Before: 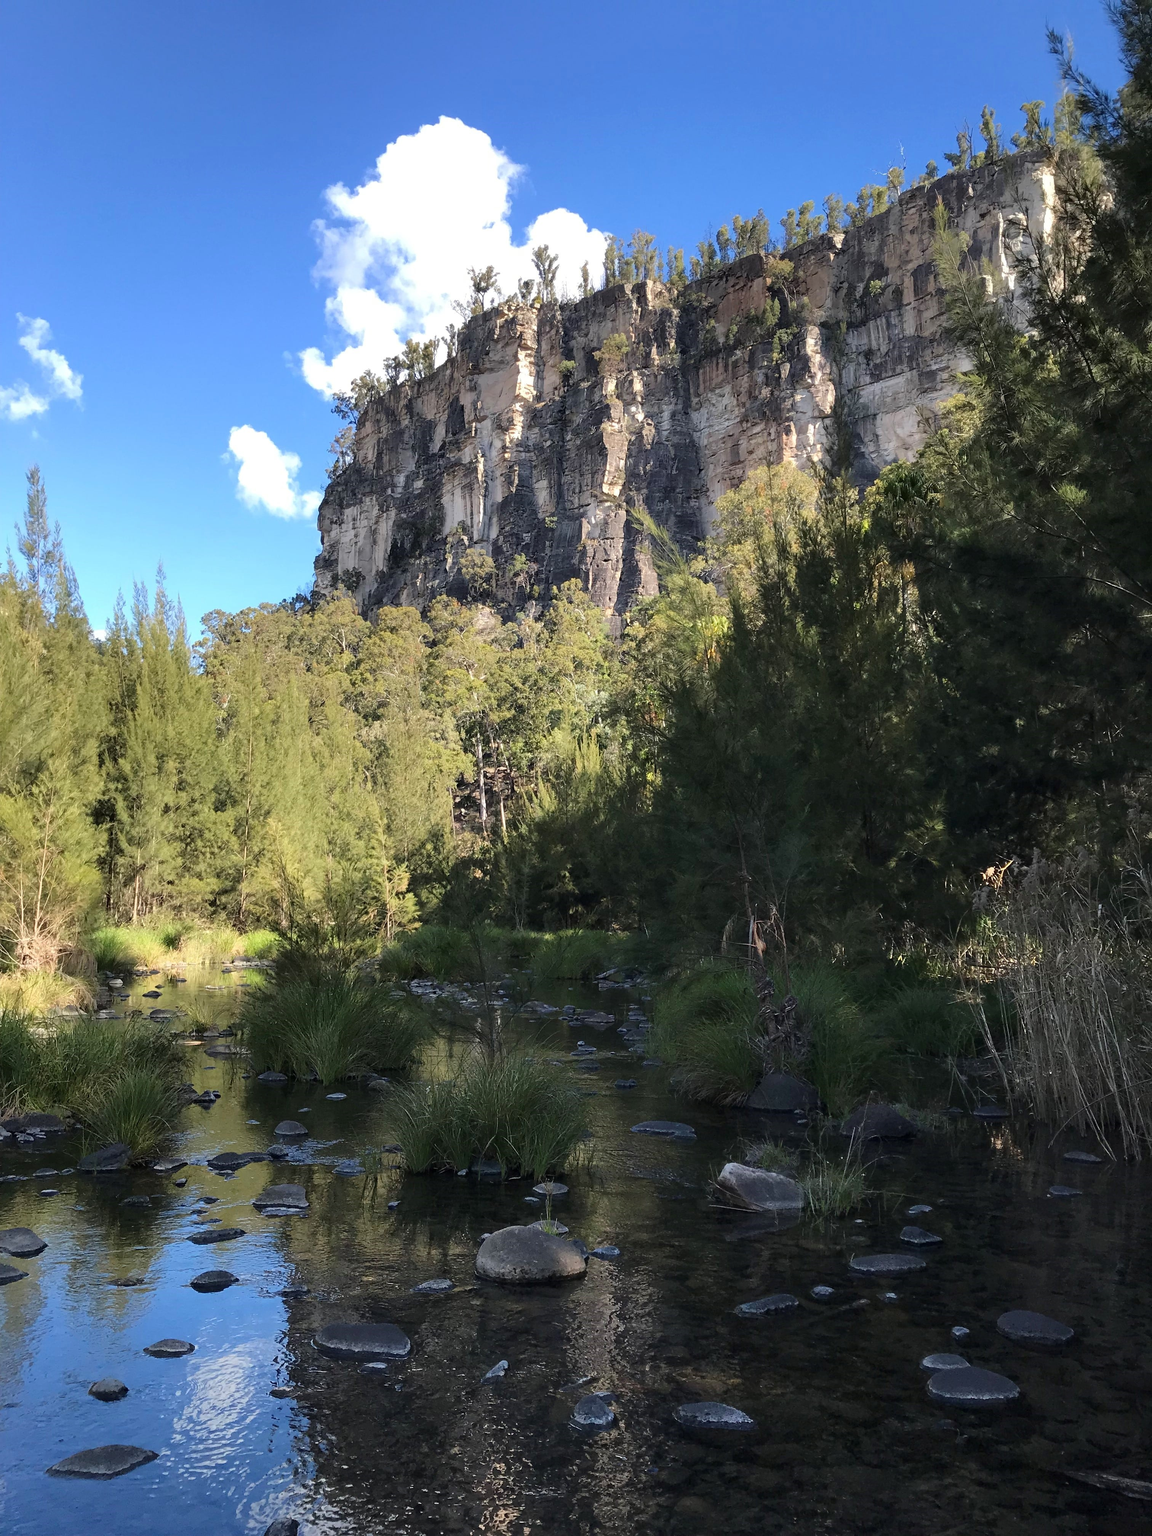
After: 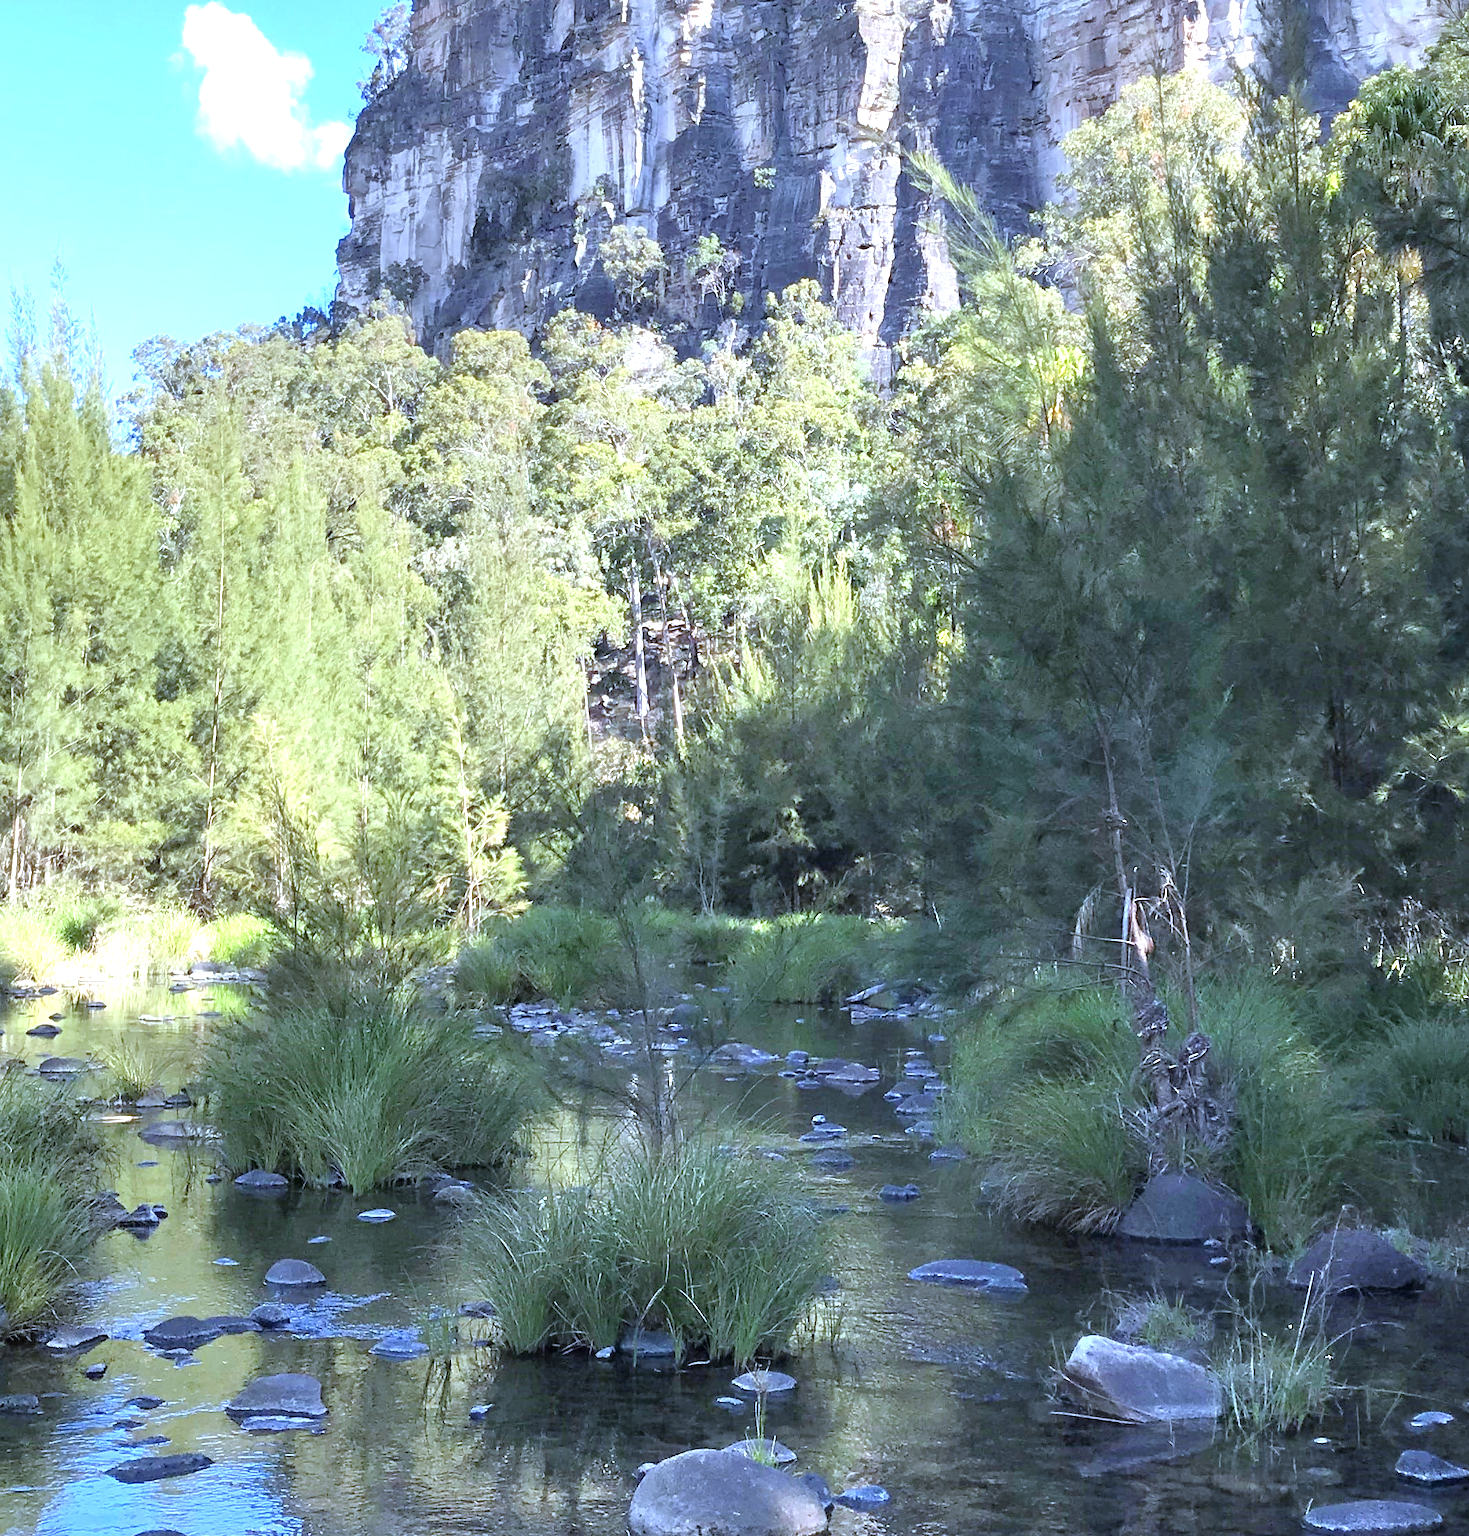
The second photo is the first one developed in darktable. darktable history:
crop: left 11.123%, top 27.61%, right 18.3%, bottom 17.034%
tone equalizer: -7 EV 0.15 EV, -6 EV 0.6 EV, -5 EV 1.15 EV, -4 EV 1.33 EV, -3 EV 1.15 EV, -2 EV 0.6 EV, -1 EV 0.15 EV, mask exposure compensation -0.5 EV
exposure: black level correction 0, exposure 1.015 EV, compensate exposure bias true, compensate highlight preservation false
white balance: red 0.871, blue 1.249
color balance: input saturation 99%
